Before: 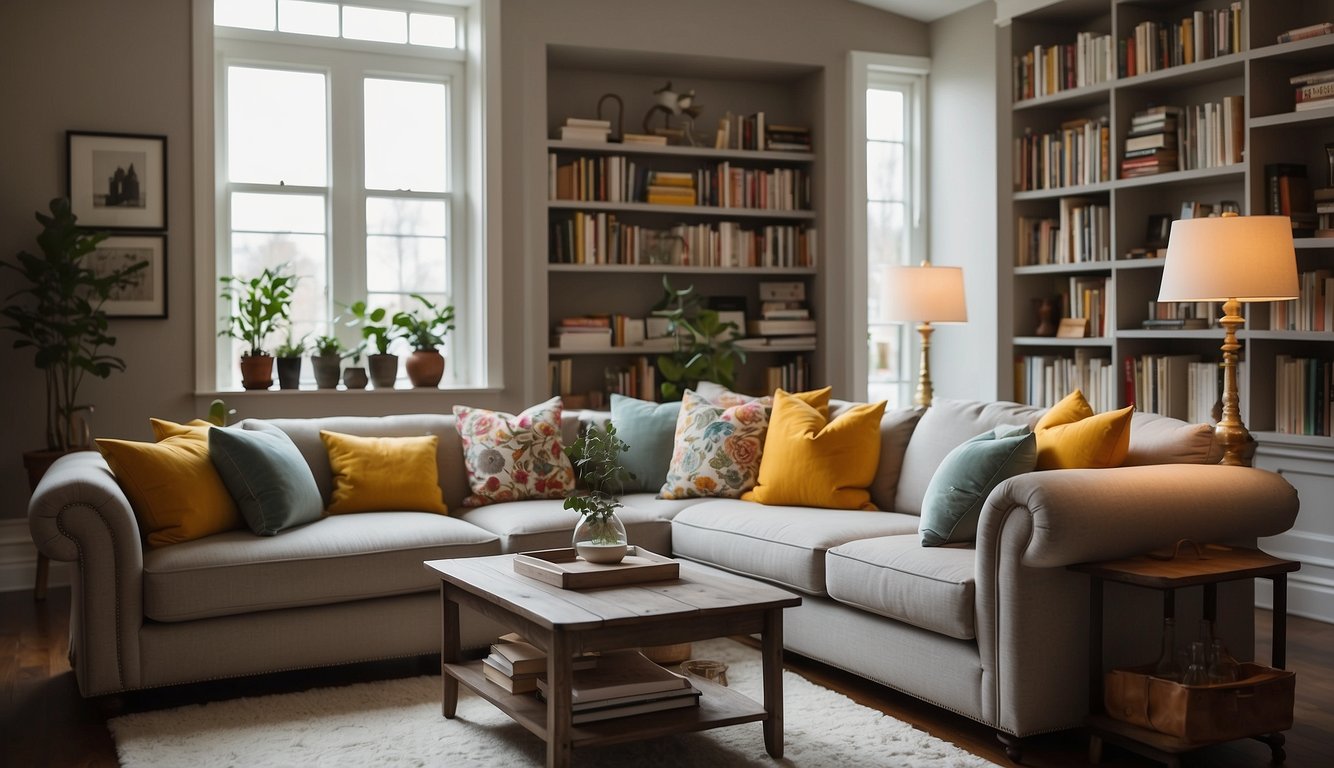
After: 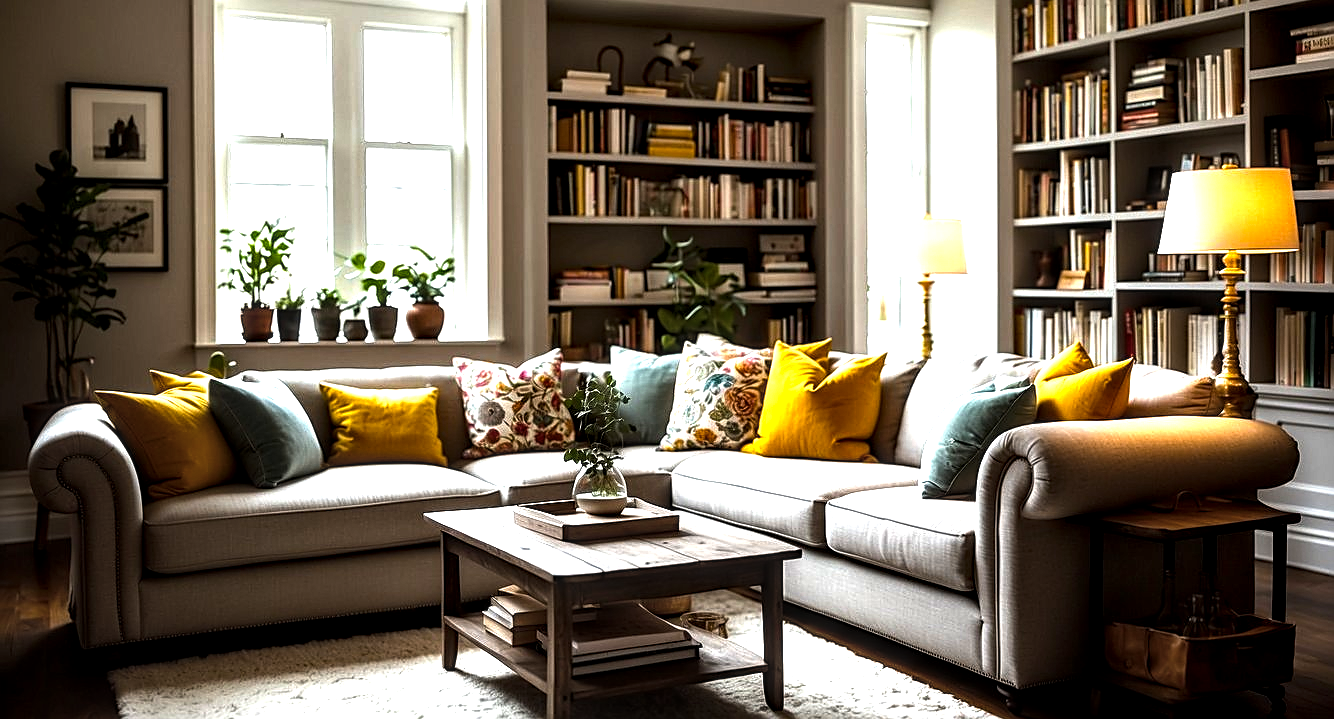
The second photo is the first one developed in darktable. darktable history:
tone equalizer: -8 EV -0.743 EV, -7 EV -0.67 EV, -6 EV -0.633 EV, -5 EV -0.369 EV, -3 EV 0.378 EV, -2 EV 0.6 EV, -1 EV 0.676 EV, +0 EV 0.746 EV, smoothing diameter 2.03%, edges refinement/feathering 22.7, mask exposure compensation -1.57 EV, filter diffusion 5
local contrast: highlights 64%, shadows 54%, detail 168%, midtone range 0.521
sharpen: on, module defaults
exposure: exposure -0.549 EV, compensate highlight preservation false
crop and rotate: top 6.312%
color balance rgb: highlights gain › luminance 14.904%, perceptual saturation grading › global saturation 18.082%, perceptual brilliance grading › global brilliance 30.541%, global vibrance 30.422%, contrast 10.181%
